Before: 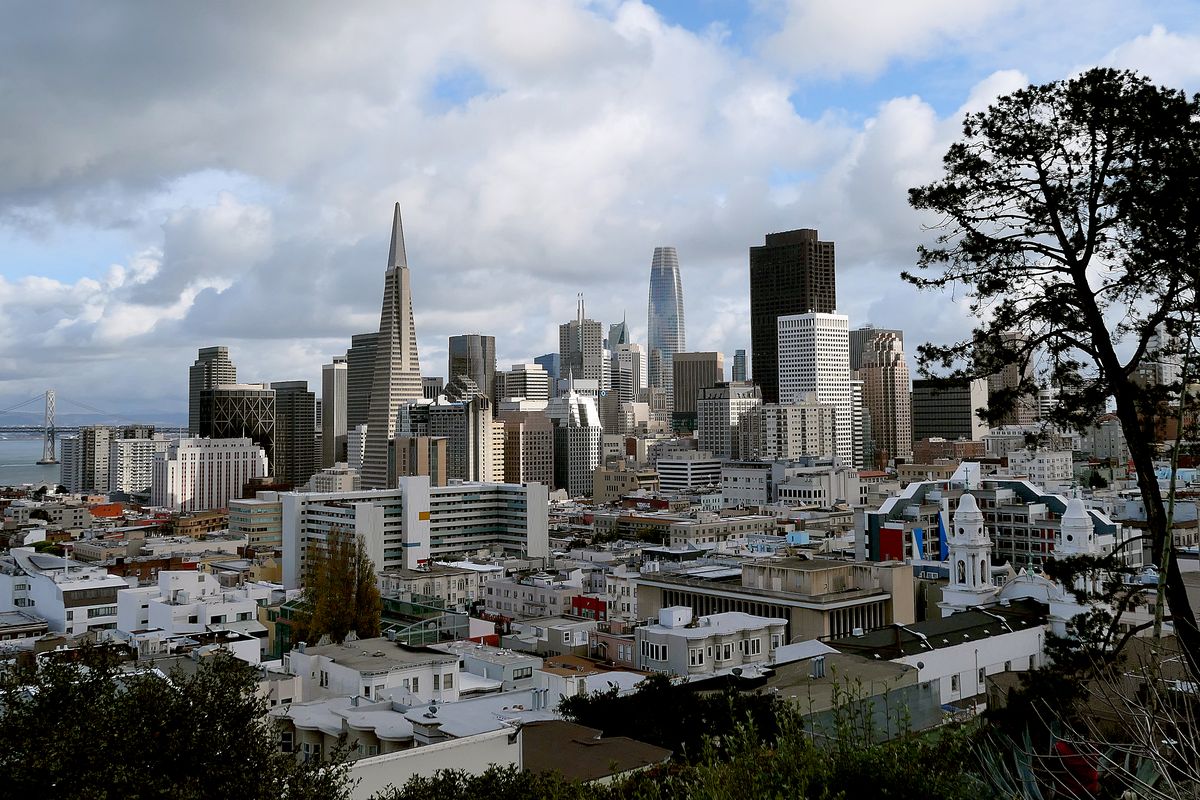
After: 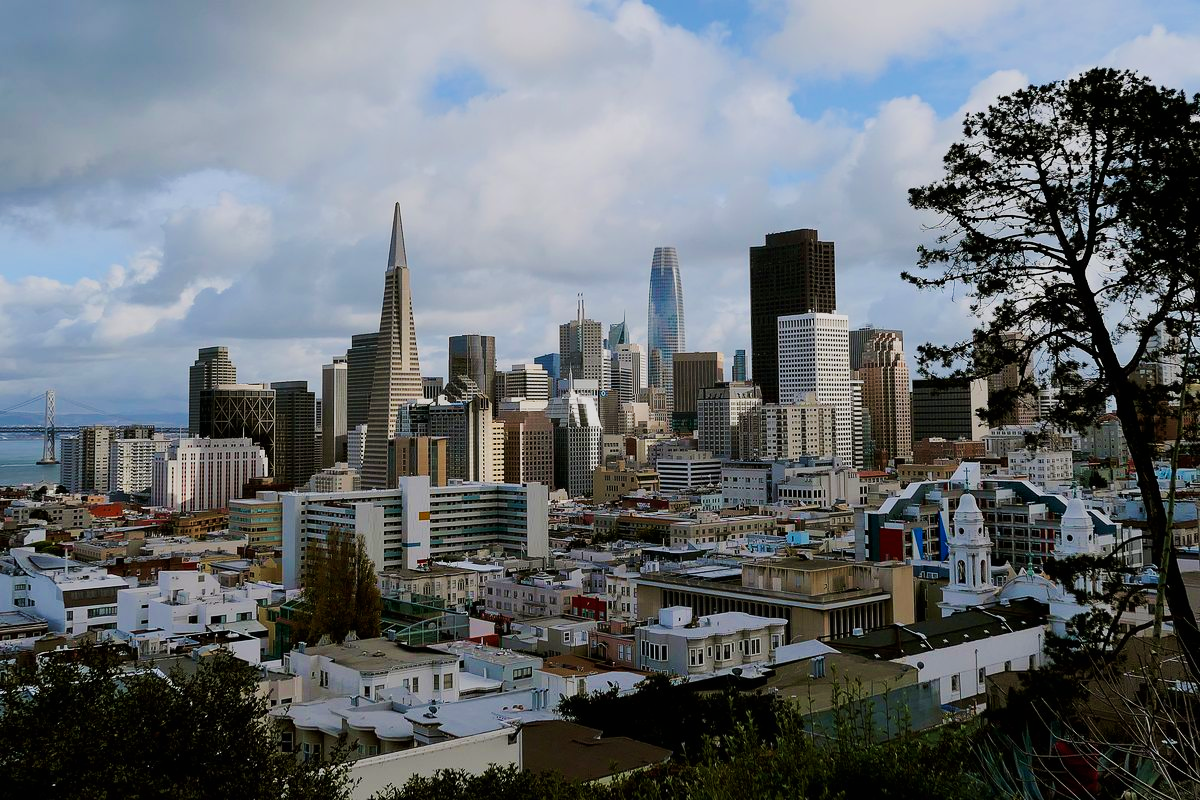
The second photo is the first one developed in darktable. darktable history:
velvia: strength 55.73%
color correction: highlights b* -0.035
exposure: black level correction 0, exposure -0.723 EV, compensate exposure bias true, compensate highlight preservation false
tone curve: curves: ch0 [(0, 0) (0.239, 0.248) (0.508, 0.606) (0.828, 0.878) (1, 1)]; ch1 [(0, 0) (0.401, 0.42) (0.442, 0.47) (0.492, 0.498) (0.511, 0.516) (0.555, 0.586) (0.681, 0.739) (1, 1)]; ch2 [(0, 0) (0.411, 0.433) (0.5, 0.504) (0.545, 0.574) (1, 1)], preserve colors none
